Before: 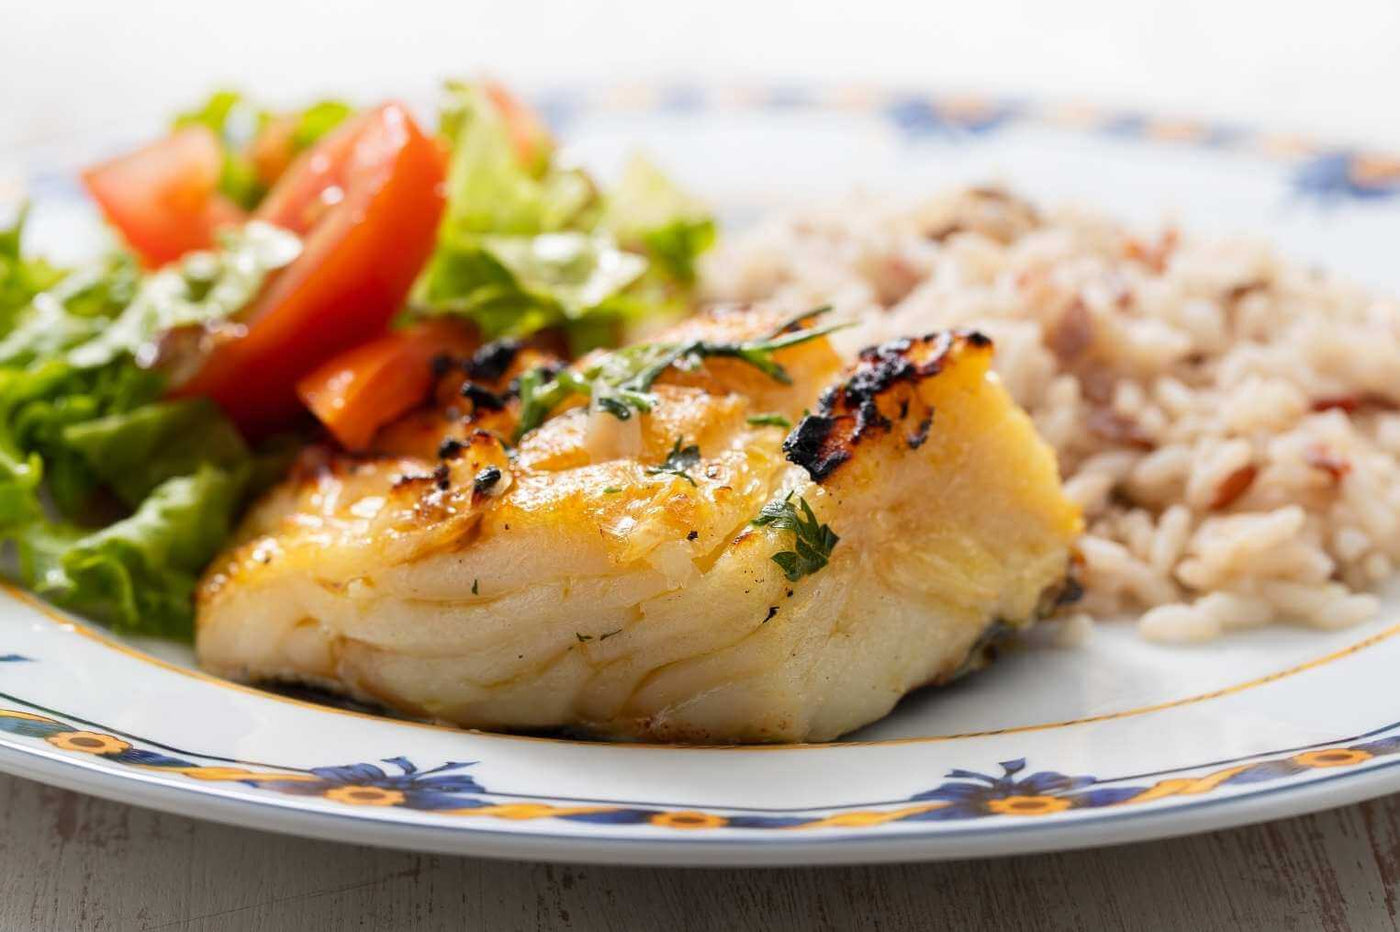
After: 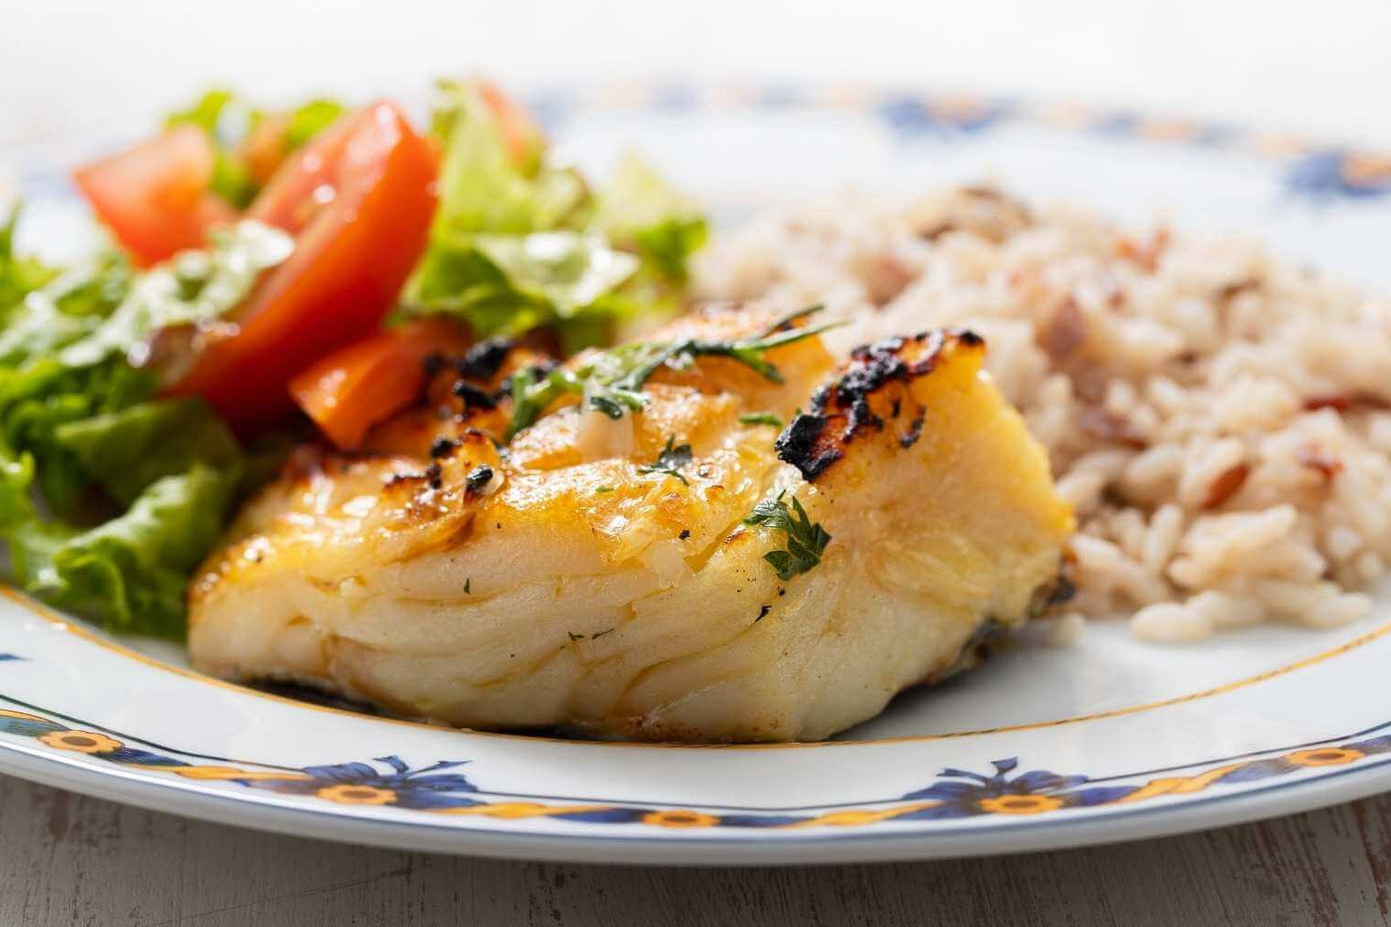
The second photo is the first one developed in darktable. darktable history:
crop and rotate: left 0.622%, top 0.197%, bottom 0.265%
